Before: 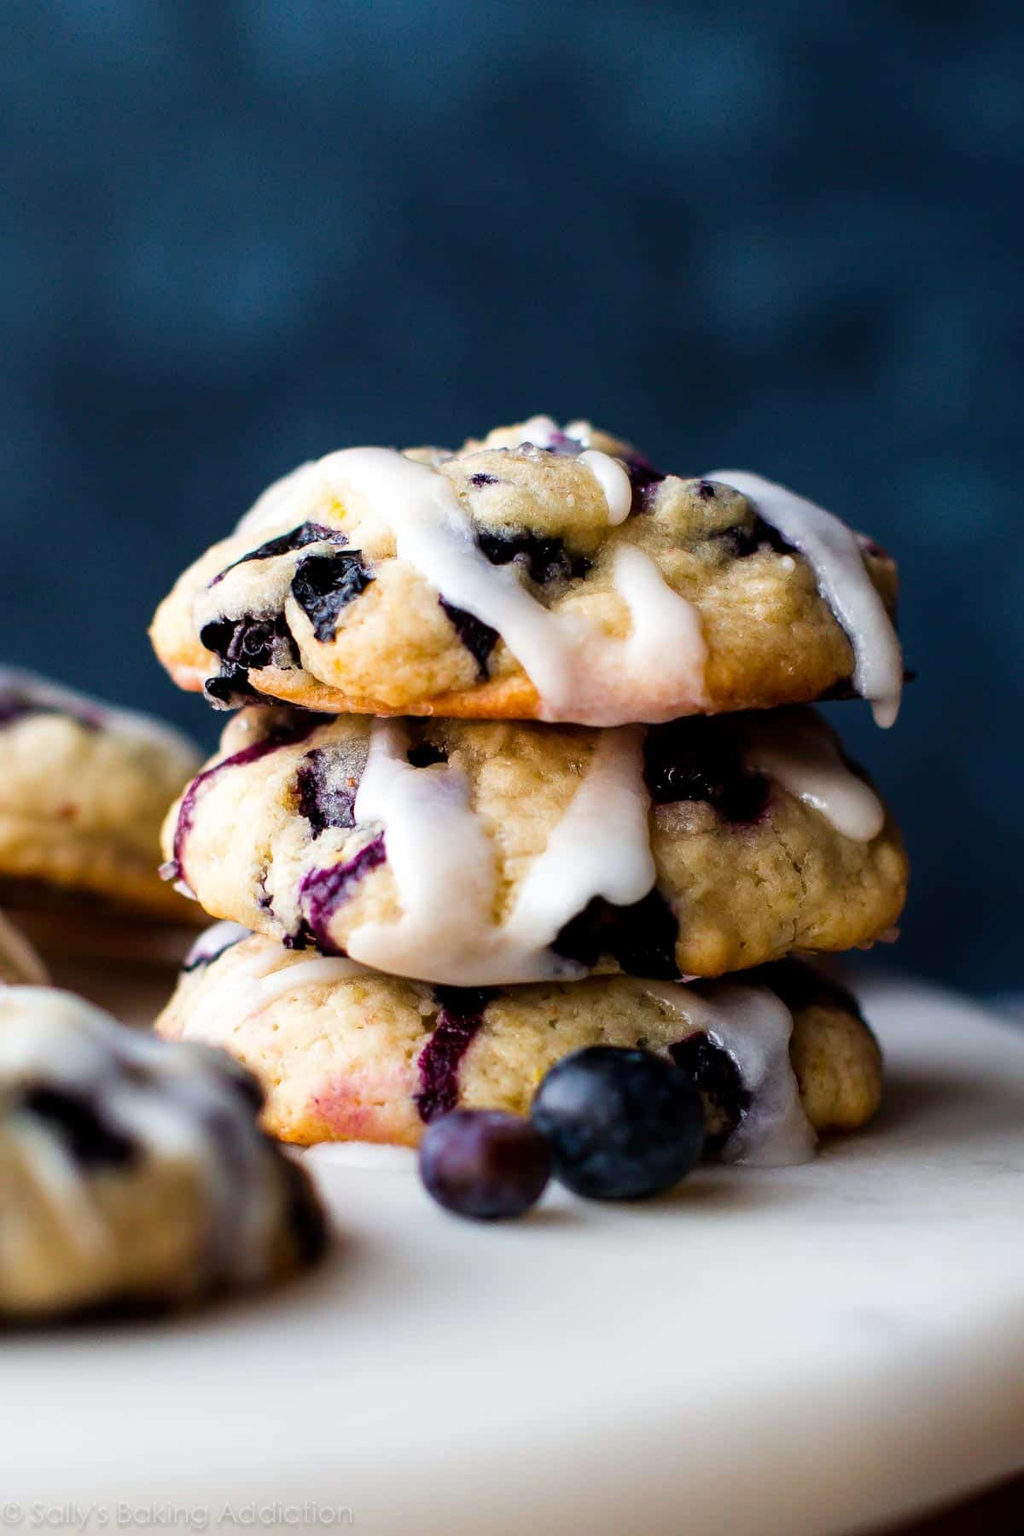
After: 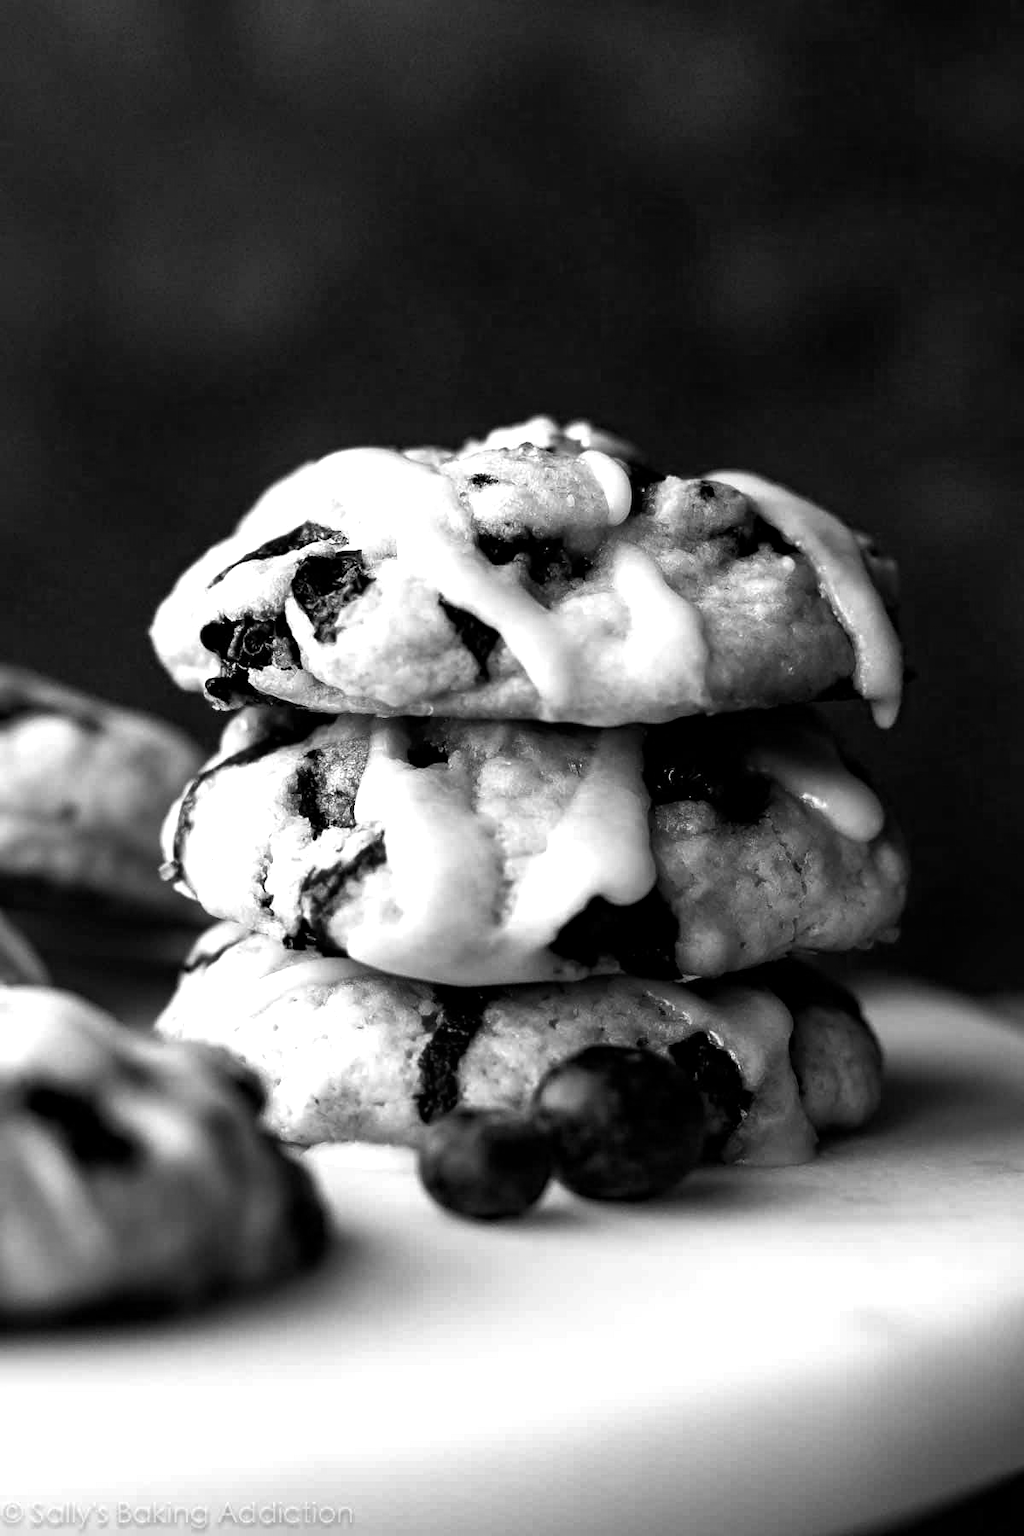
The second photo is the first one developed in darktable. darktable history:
haze removal: compatibility mode true, adaptive false
color balance rgb: linear chroma grading › global chroma 9%, perceptual saturation grading › global saturation 36%, perceptual saturation grading › shadows 35%, perceptual brilliance grading › global brilliance 15%, perceptual brilliance grading › shadows -35%, global vibrance 15%
white balance: red 0.871, blue 1.249
monochrome: a 32, b 64, size 2.3, highlights 1
